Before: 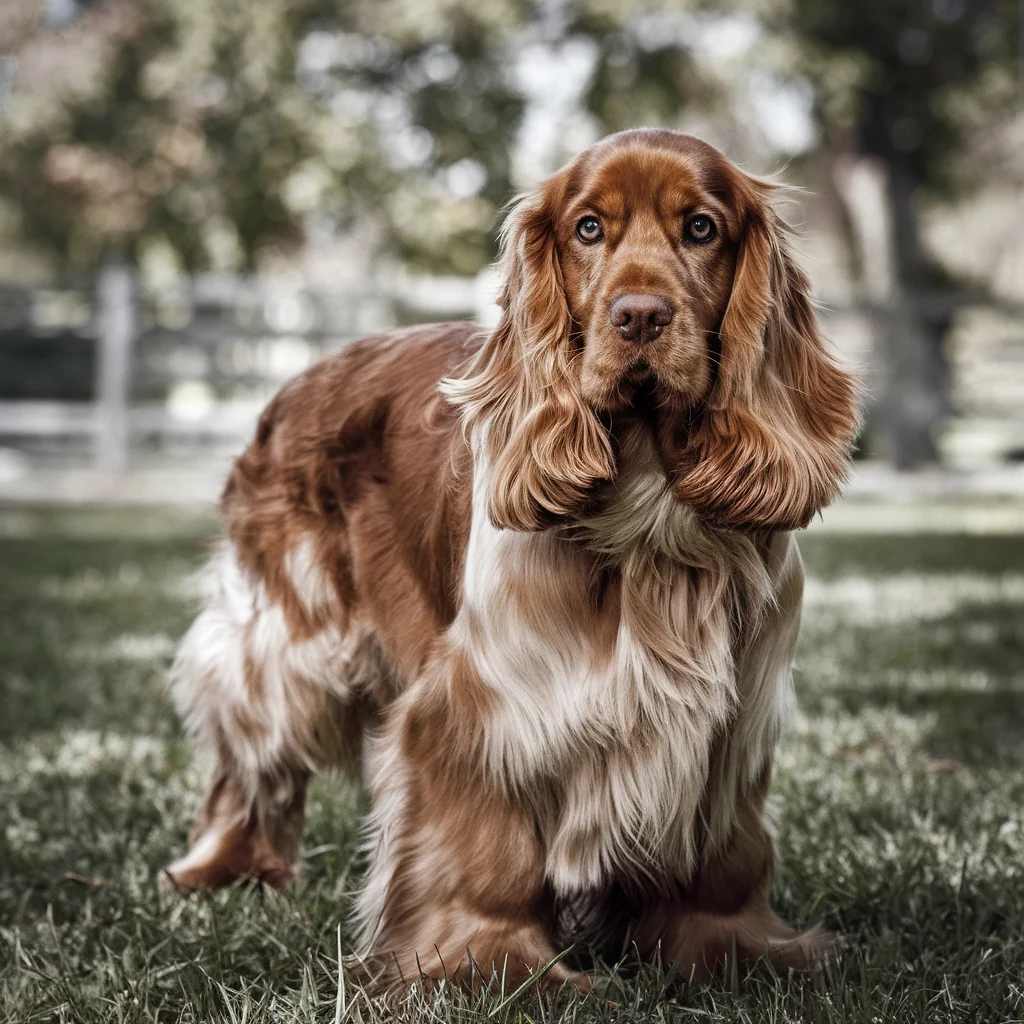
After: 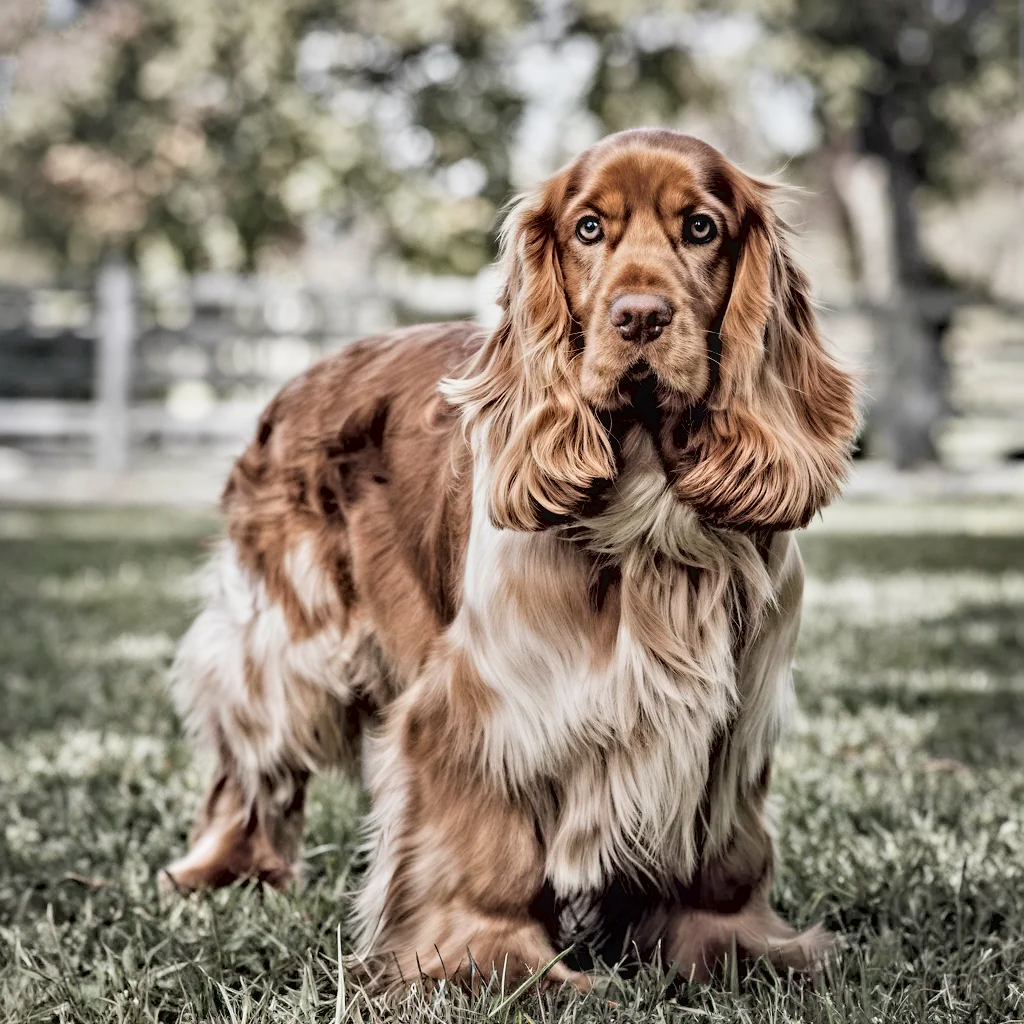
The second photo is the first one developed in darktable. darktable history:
global tonemap: drago (0.7, 100)
contrast equalizer: y [[0.511, 0.558, 0.631, 0.632, 0.559, 0.512], [0.5 ×6], [0.5 ×6], [0 ×6], [0 ×6]]
shadows and highlights: soften with gaussian
